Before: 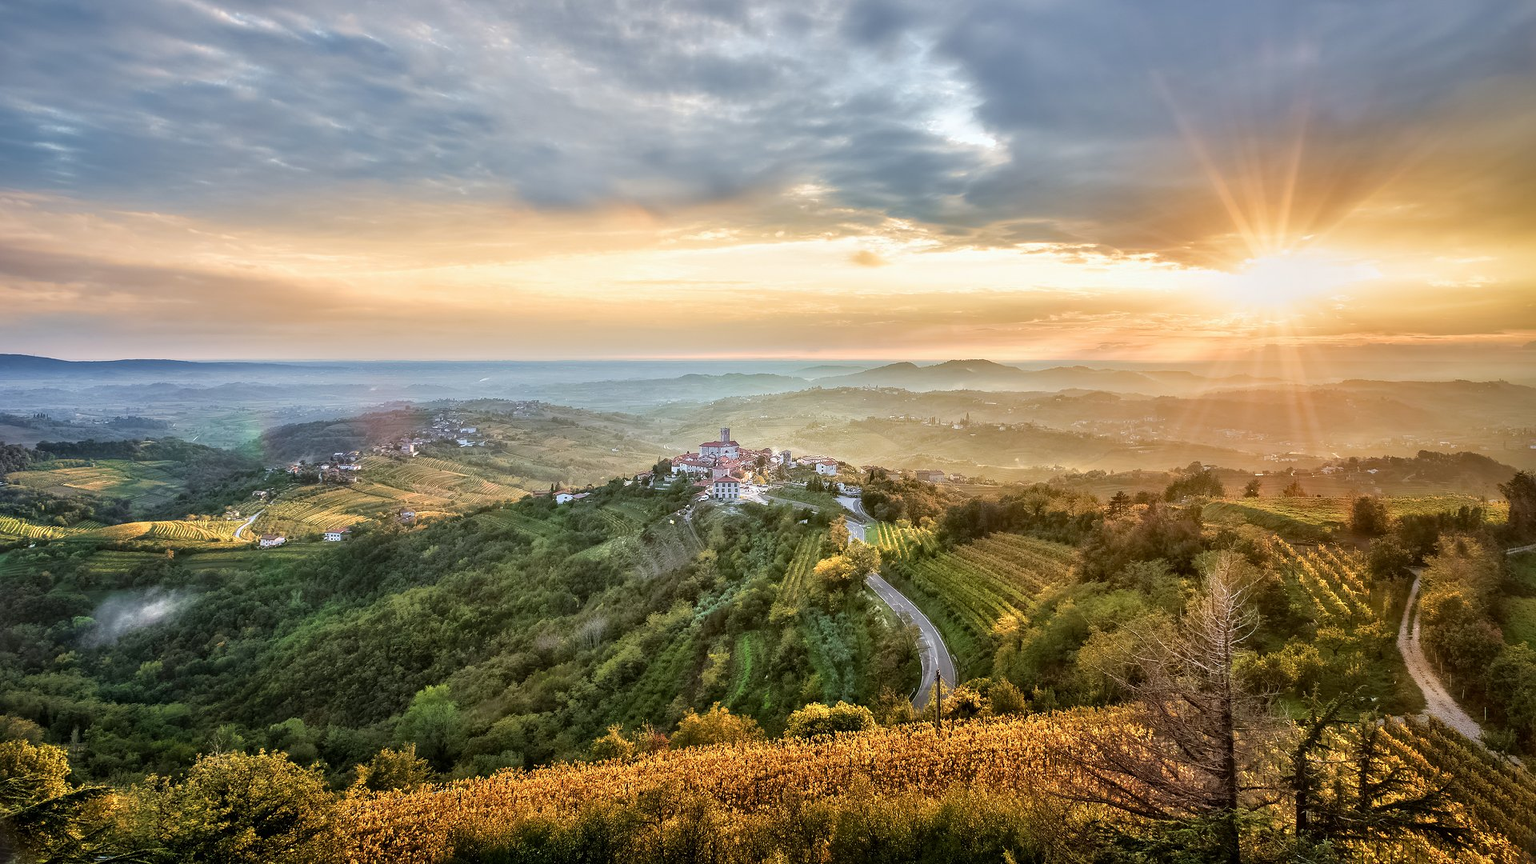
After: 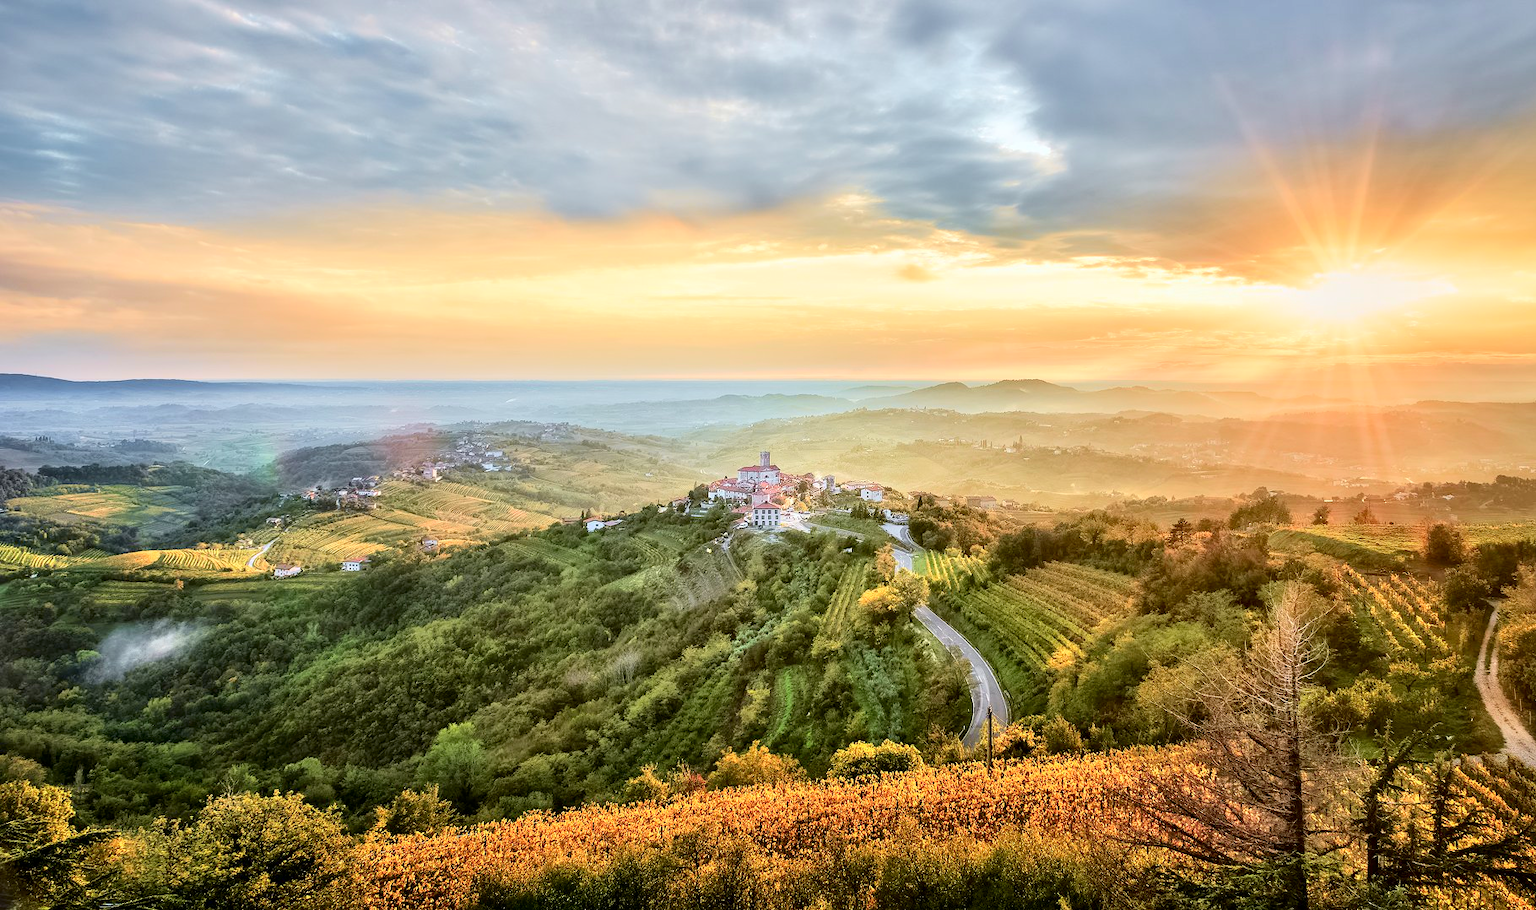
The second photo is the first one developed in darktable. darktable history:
crop and rotate: right 5.167%
exposure: black level correction 0.001, exposure 0.5 EV, compensate exposure bias true, compensate highlight preservation false
tone curve: curves: ch0 [(0, 0) (0.091, 0.066) (0.184, 0.16) (0.491, 0.519) (0.748, 0.765) (1, 0.919)]; ch1 [(0, 0) (0.179, 0.173) (0.322, 0.32) (0.424, 0.424) (0.502, 0.5) (0.56, 0.575) (0.631, 0.675) (0.777, 0.806) (1, 1)]; ch2 [(0, 0) (0.434, 0.447) (0.497, 0.498) (0.539, 0.566) (0.676, 0.691) (1, 1)], color space Lab, independent channels, preserve colors none
